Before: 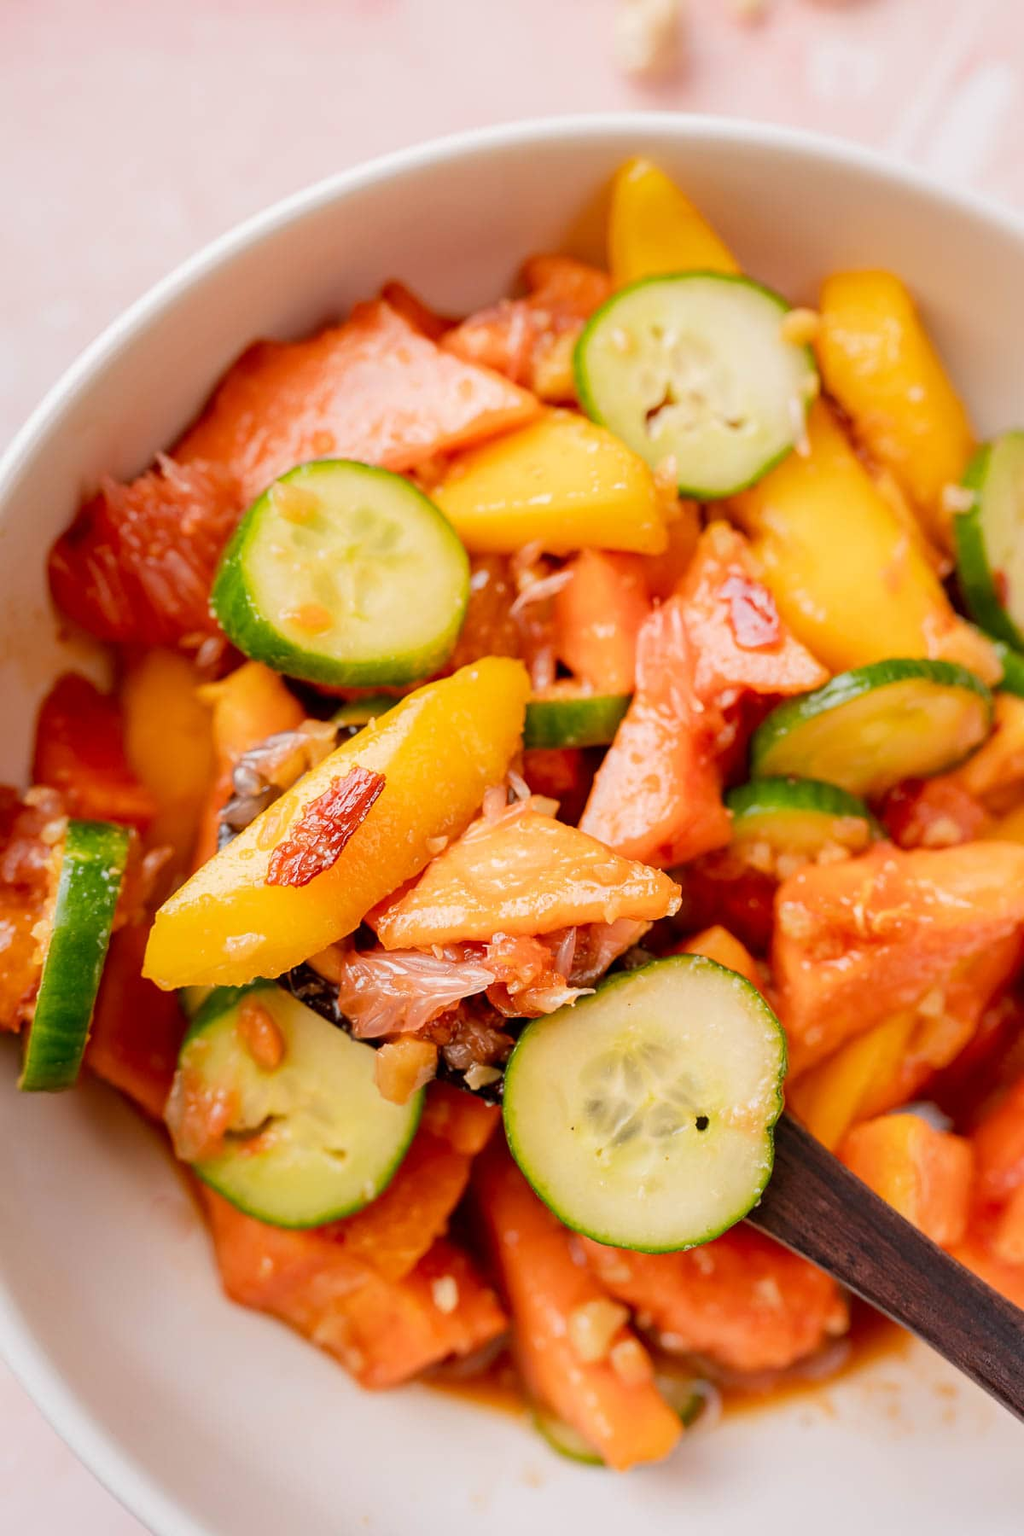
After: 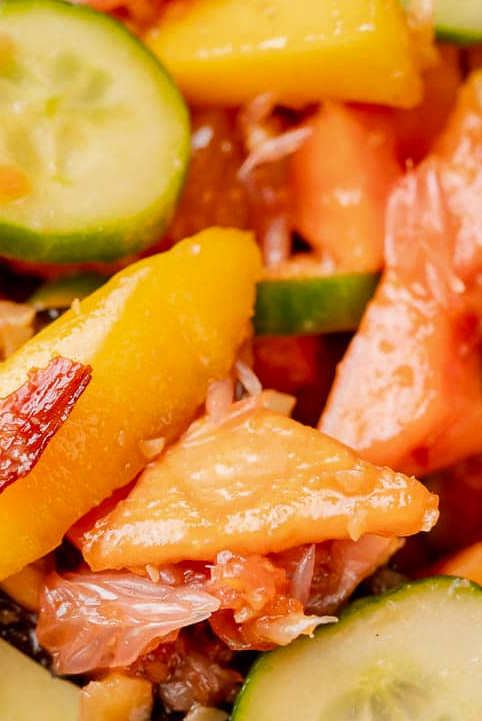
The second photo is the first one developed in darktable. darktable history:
crop: left 30.022%, top 30.147%, right 29.796%, bottom 29.756%
shadows and highlights: soften with gaussian
